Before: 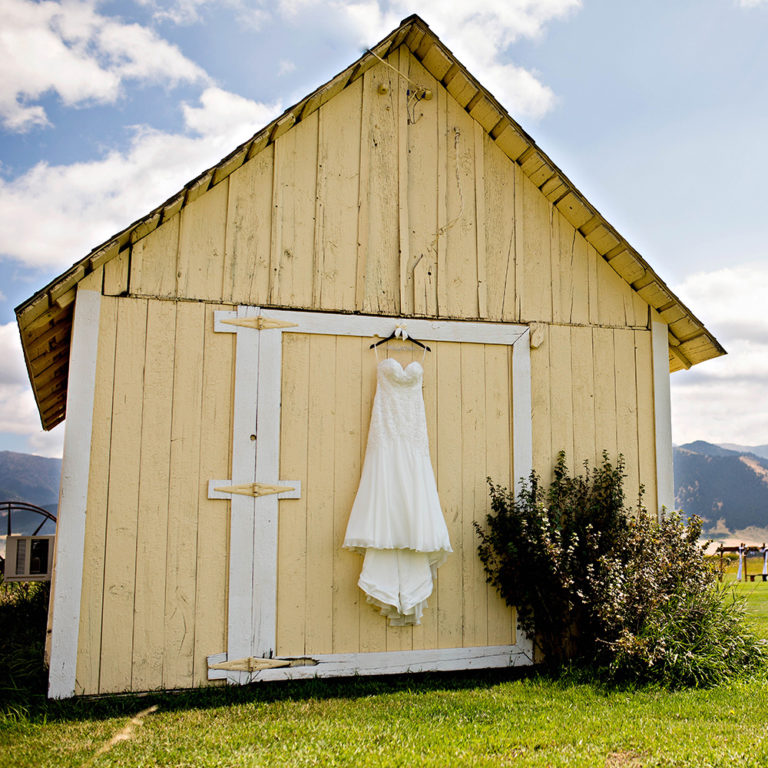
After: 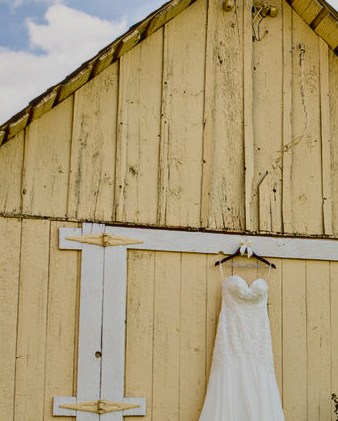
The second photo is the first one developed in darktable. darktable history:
local contrast: highlights 65%, shadows 54%, detail 169%, midtone range 0.514
shadows and highlights: on, module defaults
crop: left 20.248%, top 10.86%, right 35.675%, bottom 34.321%
tone curve: curves: ch0 [(0, 0.148) (0.191, 0.225) (0.712, 0.695) (0.864, 0.797) (1, 0.839)]
